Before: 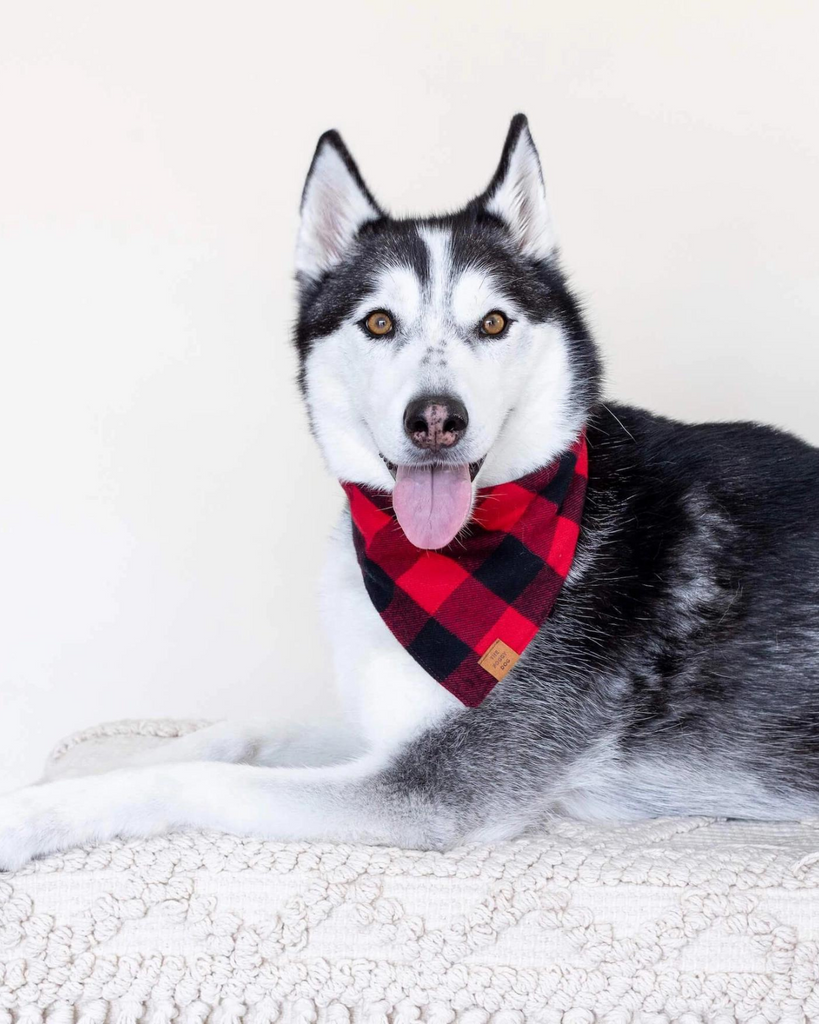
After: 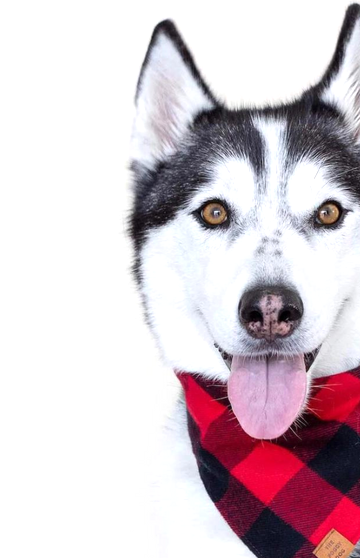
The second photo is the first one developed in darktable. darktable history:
exposure: exposure 0.294 EV, compensate highlight preservation false
crop: left 20.23%, top 10.791%, right 35.796%, bottom 34.665%
